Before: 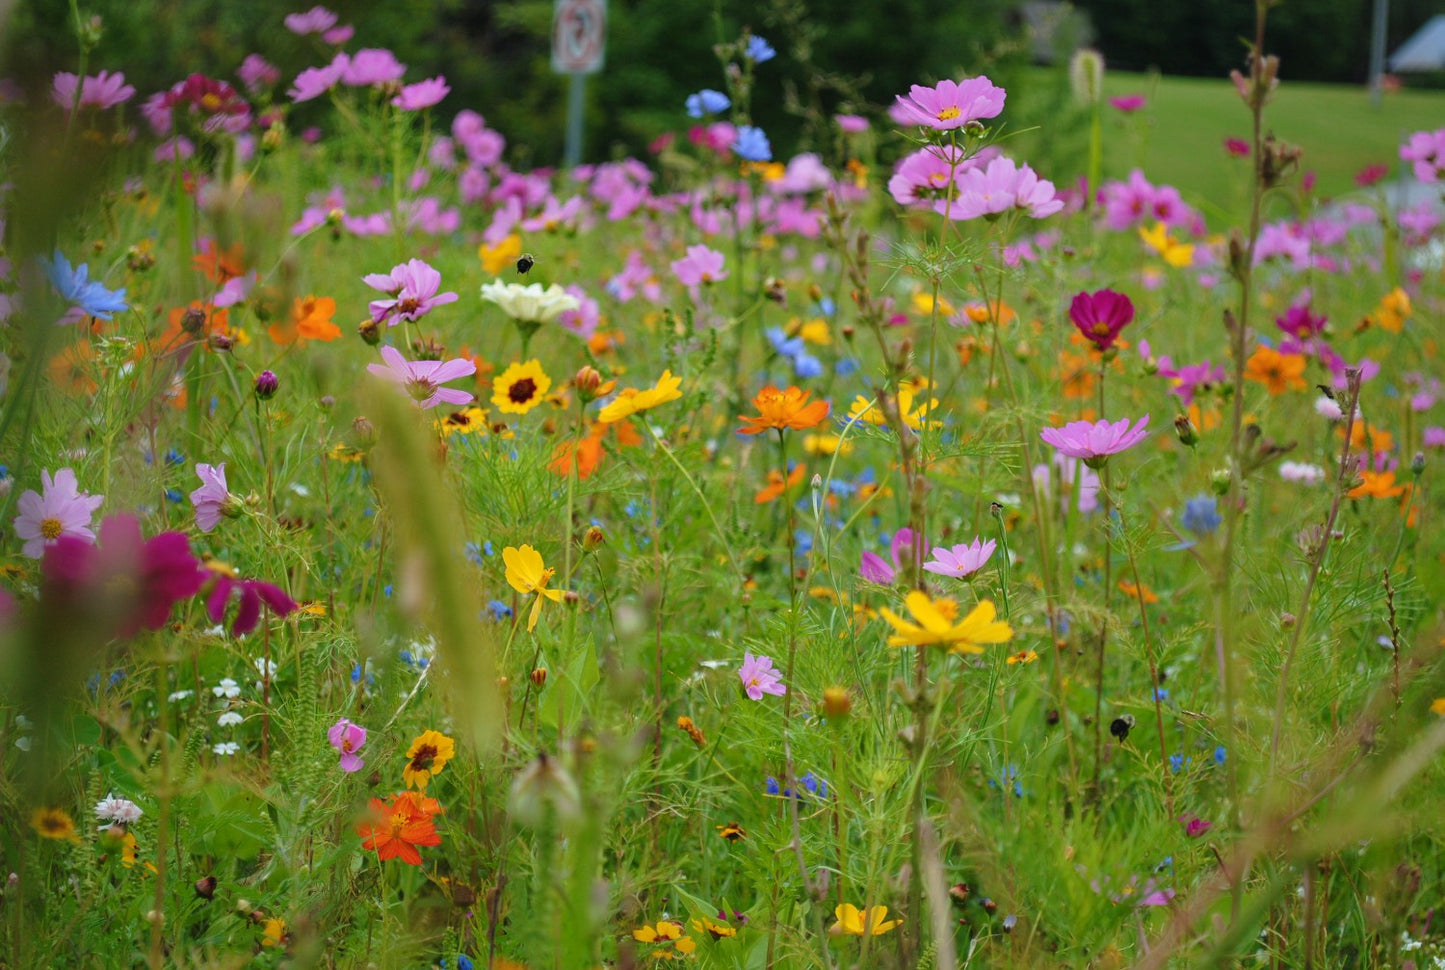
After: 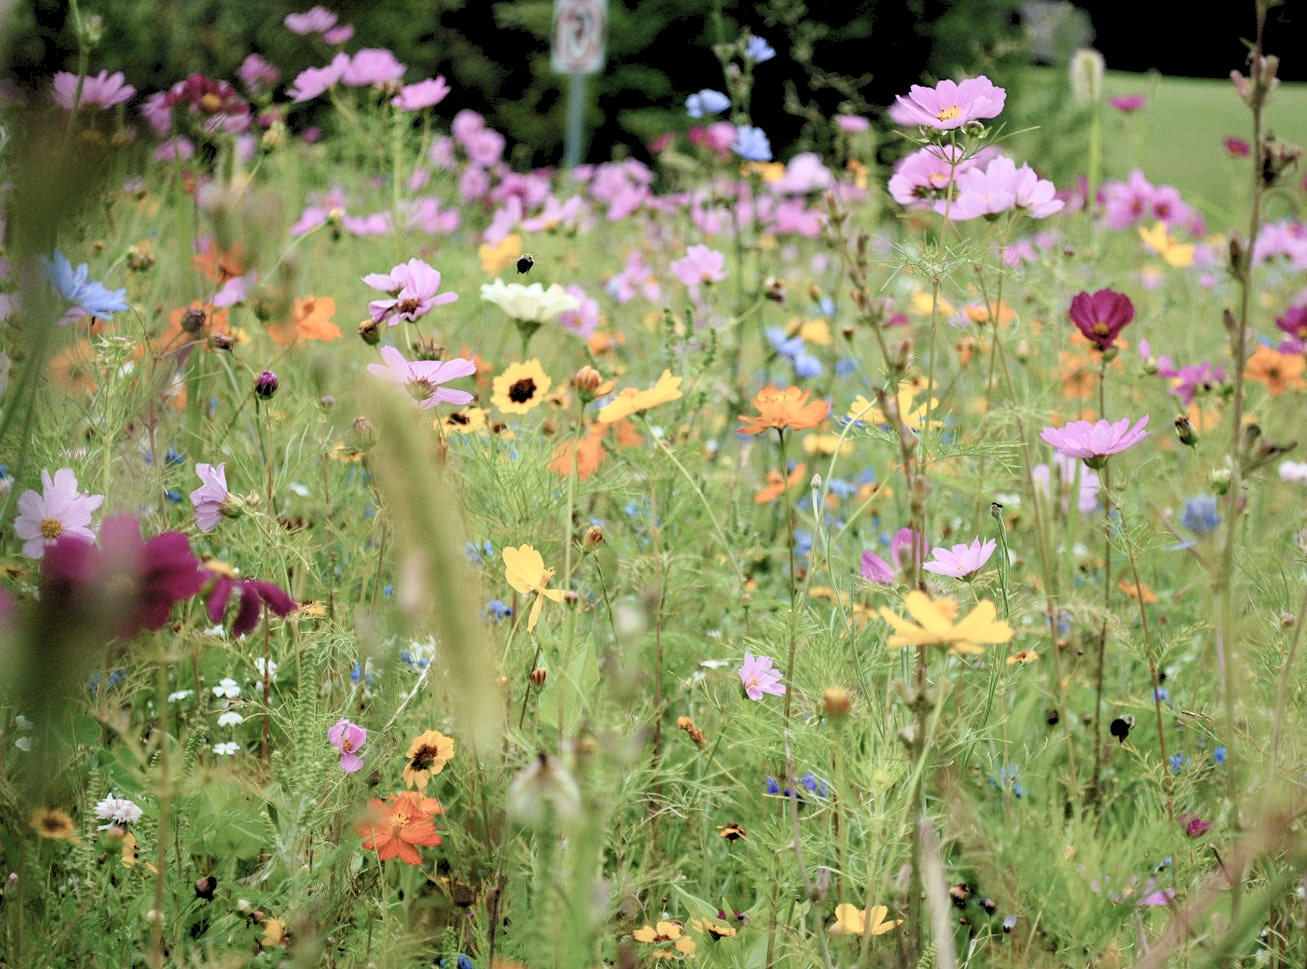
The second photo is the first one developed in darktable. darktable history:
color correction: highlights b* 0.024, saturation 0.832
crop: right 9.517%, bottom 0.032%
contrast brightness saturation: contrast 0.255, saturation -0.313
levels: levels [0.093, 0.434, 0.988]
